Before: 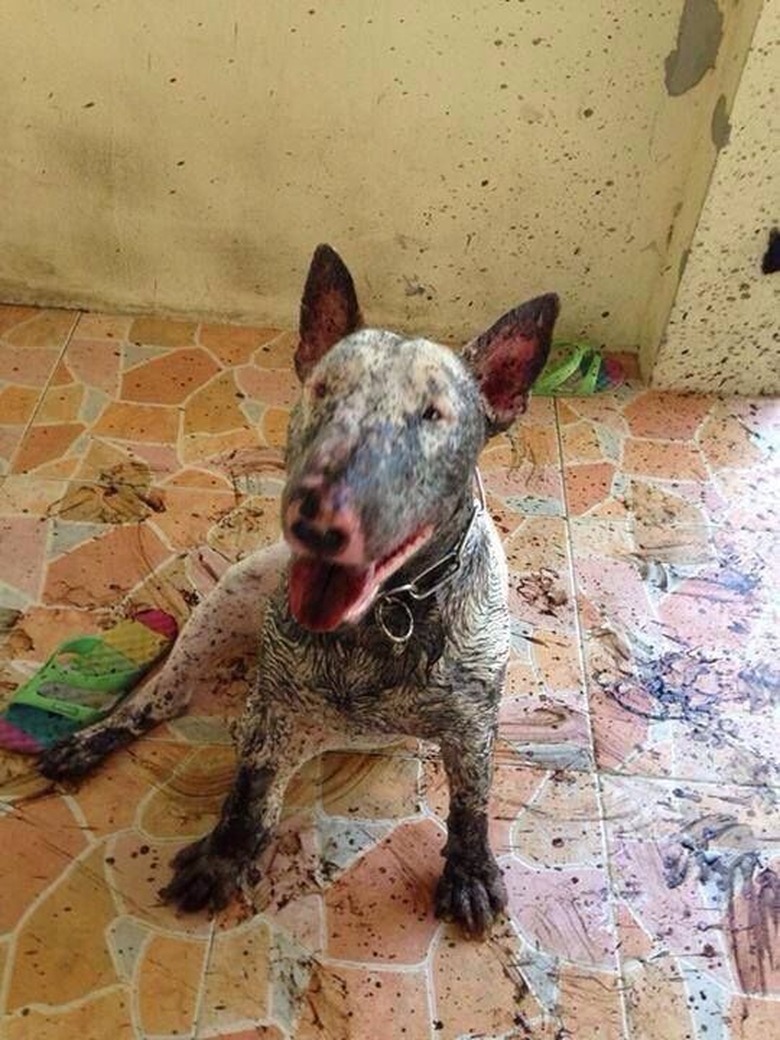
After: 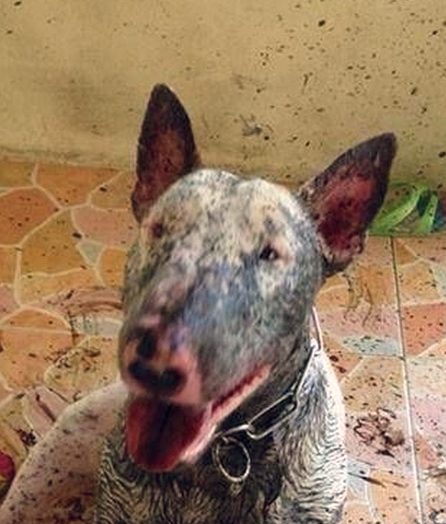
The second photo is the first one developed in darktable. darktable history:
color balance rgb: shadows lift › hue 87.51°, highlights gain › chroma 1.62%, highlights gain › hue 55.1°, global offset › chroma 0.06%, global offset › hue 253.66°, linear chroma grading › global chroma 0.5%
crop: left 20.932%, top 15.471%, right 21.848%, bottom 34.081%
